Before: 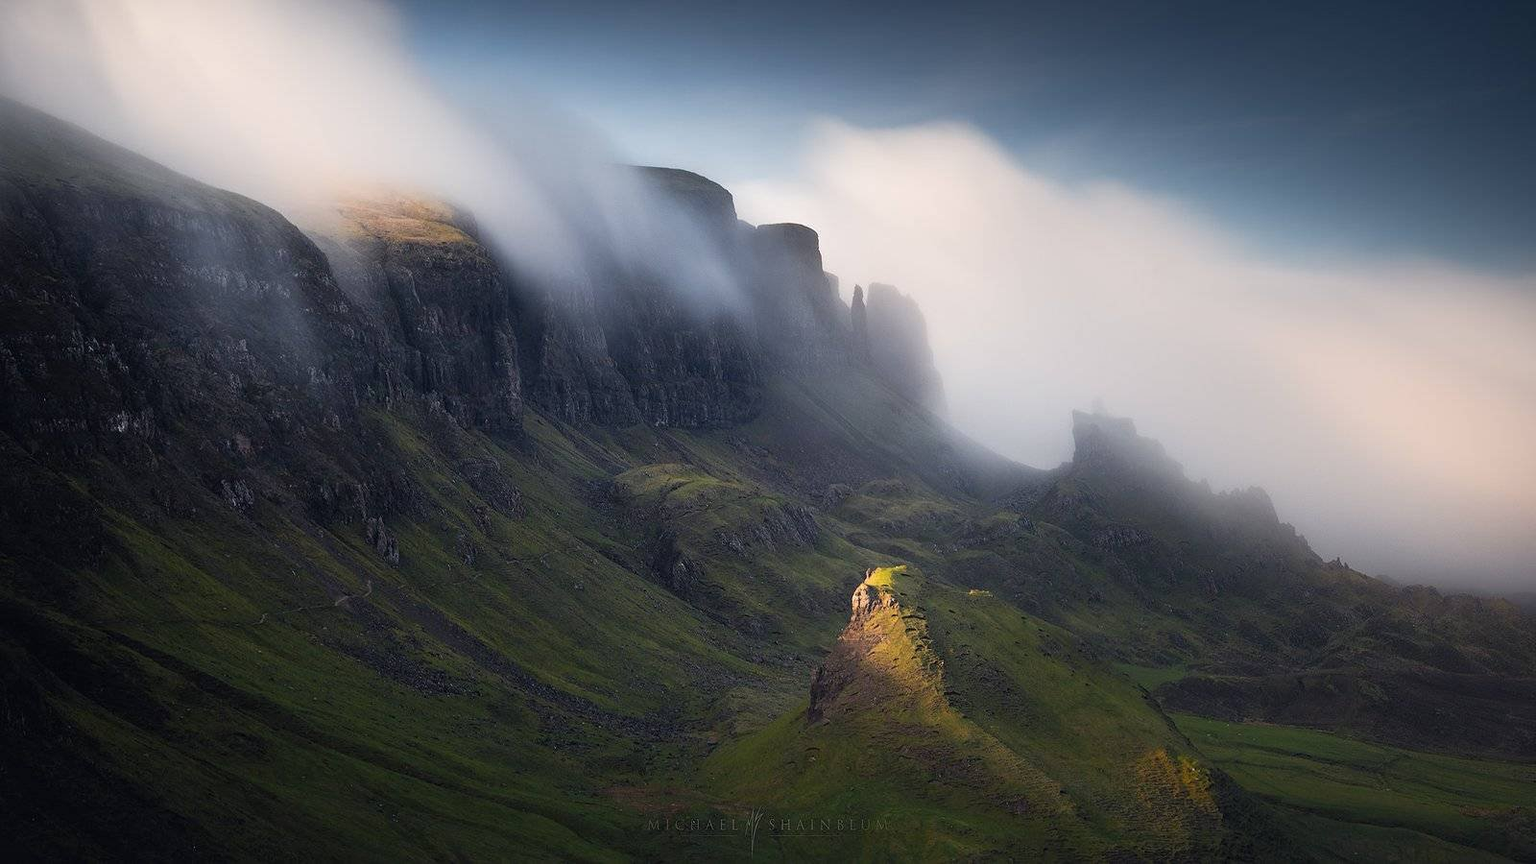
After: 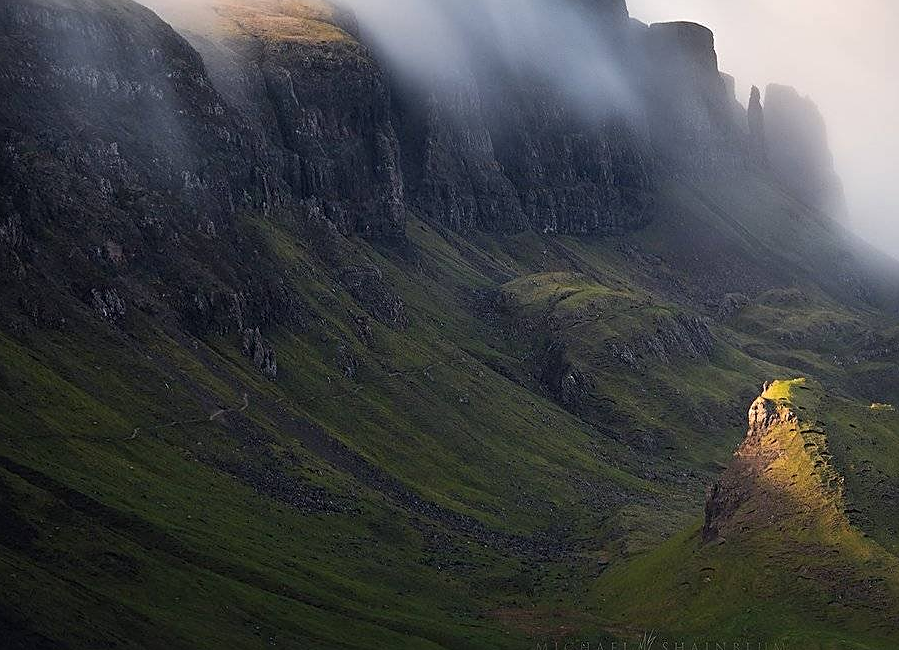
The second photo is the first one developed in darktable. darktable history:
sharpen: amount 0.496
crop: left 8.701%, top 23.499%, right 35.094%, bottom 4.256%
